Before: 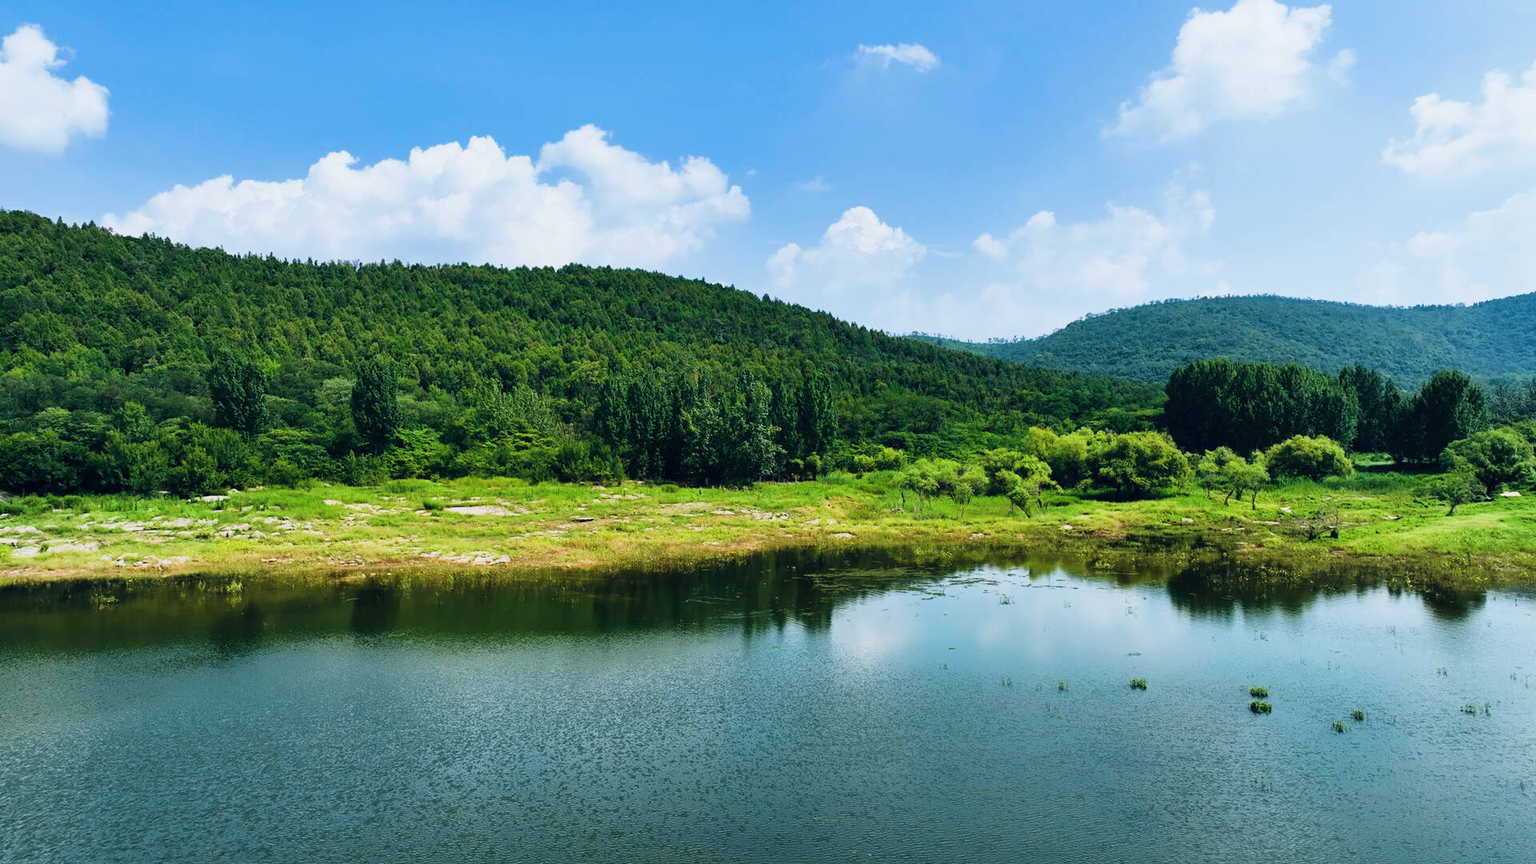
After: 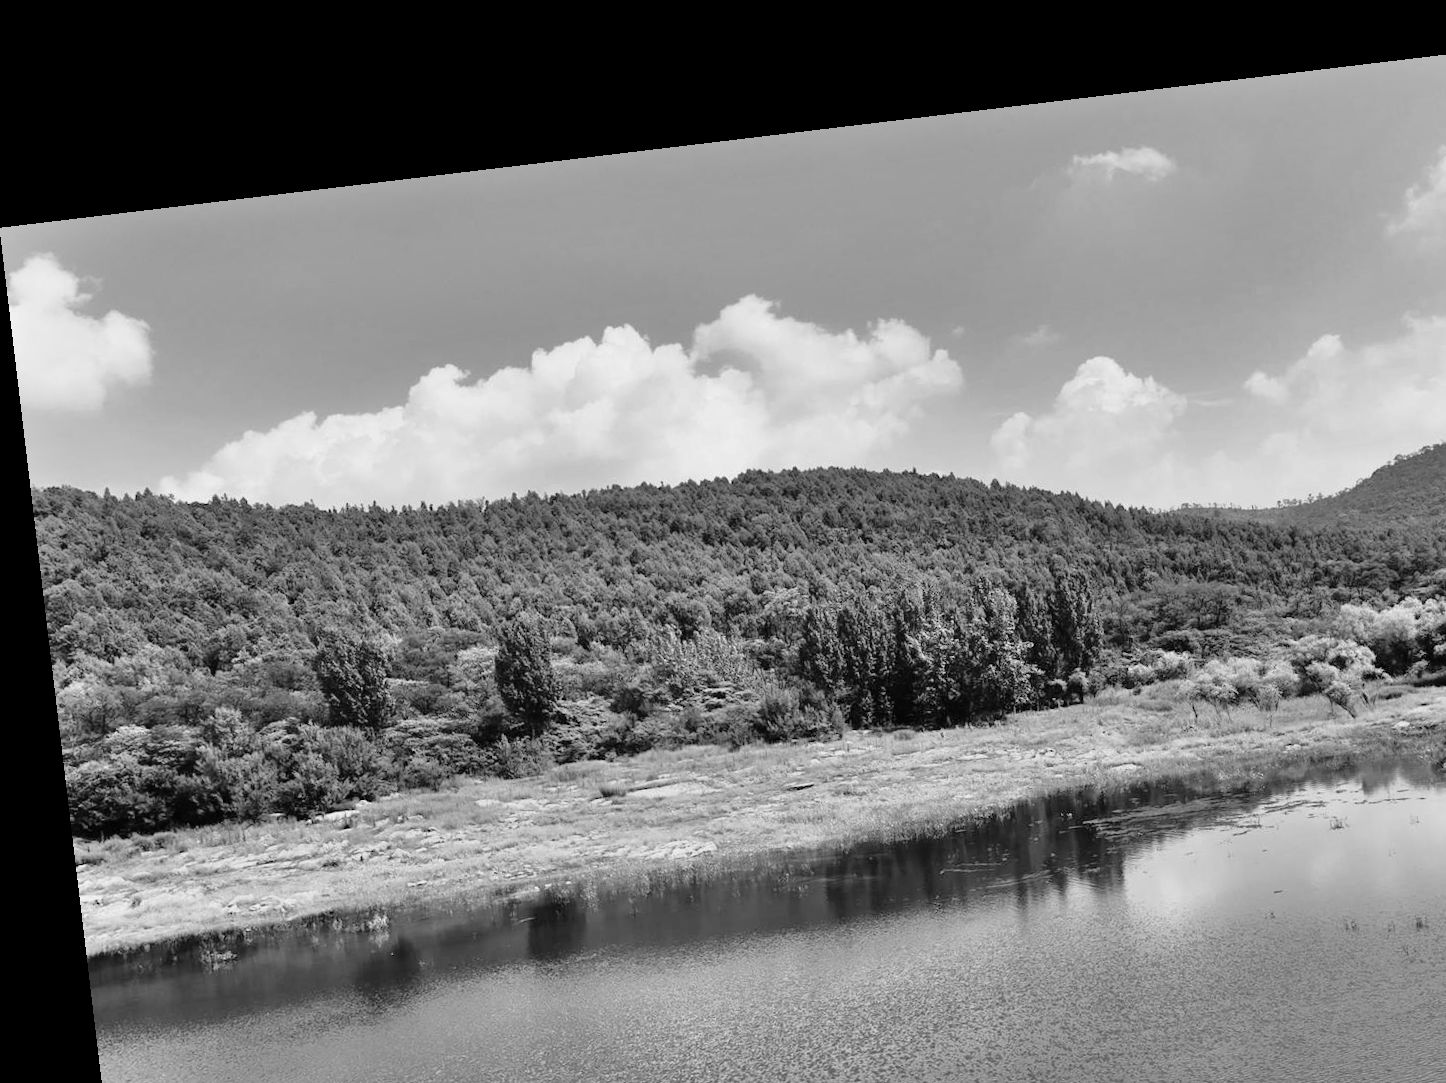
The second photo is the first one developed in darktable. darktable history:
shadows and highlights: low approximation 0.01, soften with gaussian
crop: right 28.885%, bottom 16.626%
rotate and perspective: rotation -6.83°, automatic cropping off
monochrome: size 1
tone equalizer: -7 EV 0.15 EV, -6 EV 0.6 EV, -5 EV 1.15 EV, -4 EV 1.33 EV, -3 EV 1.15 EV, -2 EV 0.6 EV, -1 EV 0.15 EV, mask exposure compensation -0.5 EV
